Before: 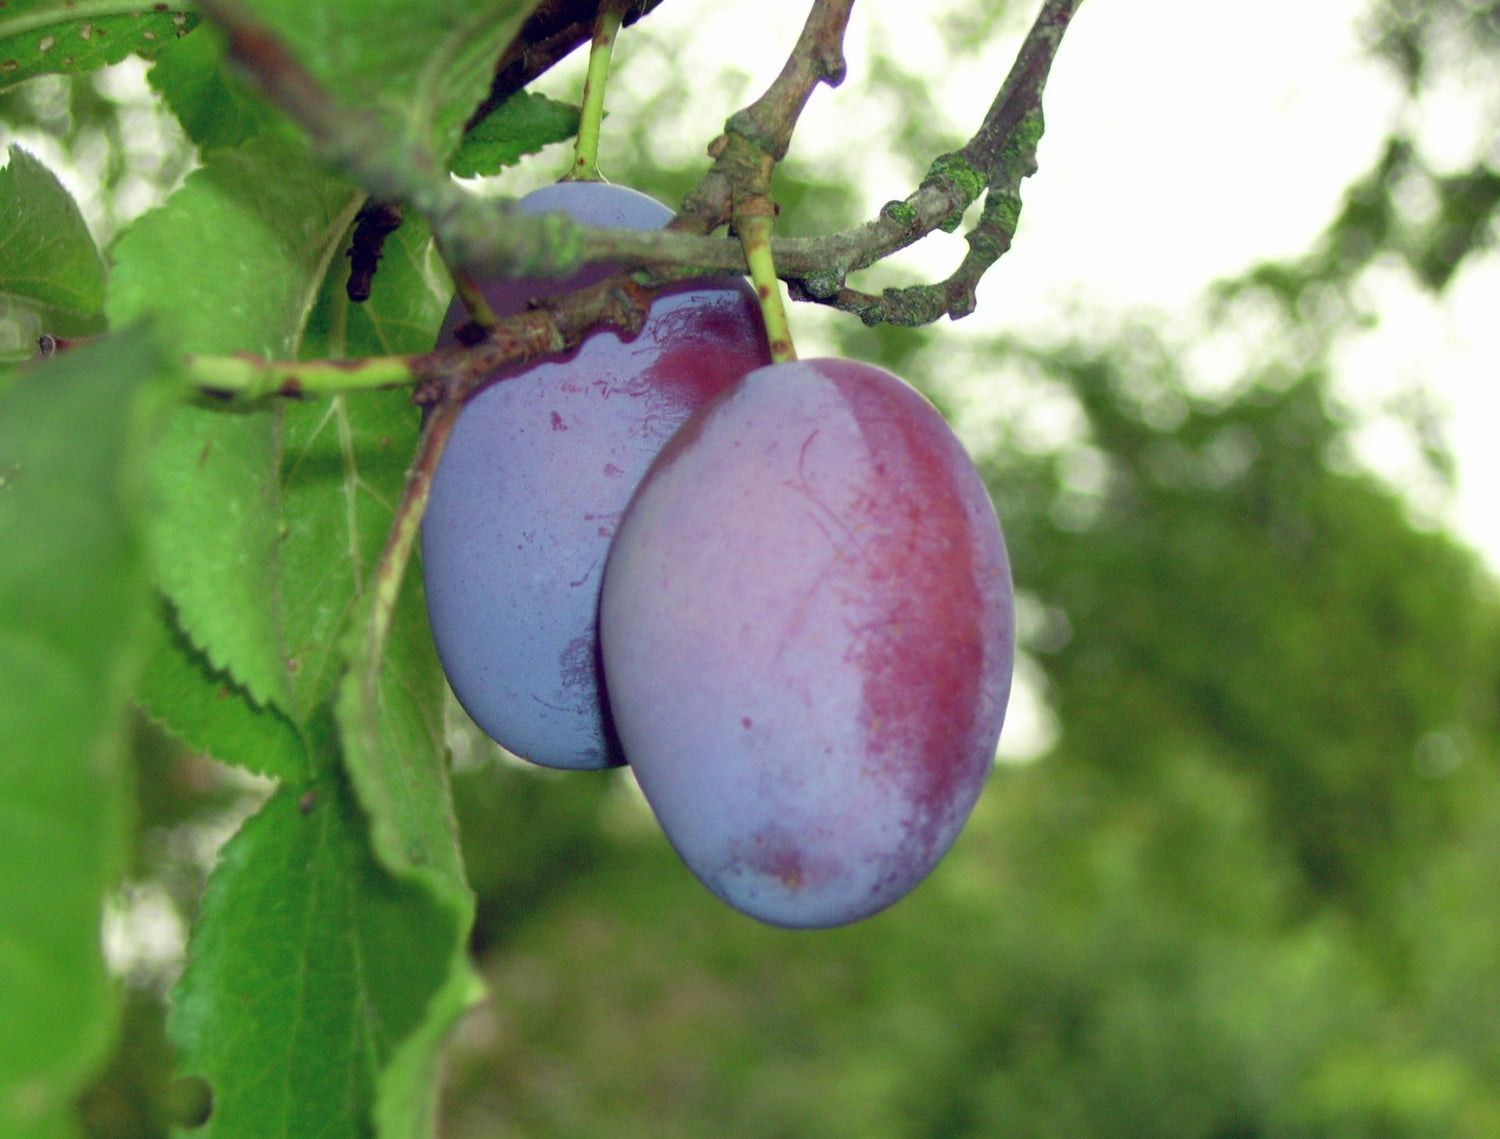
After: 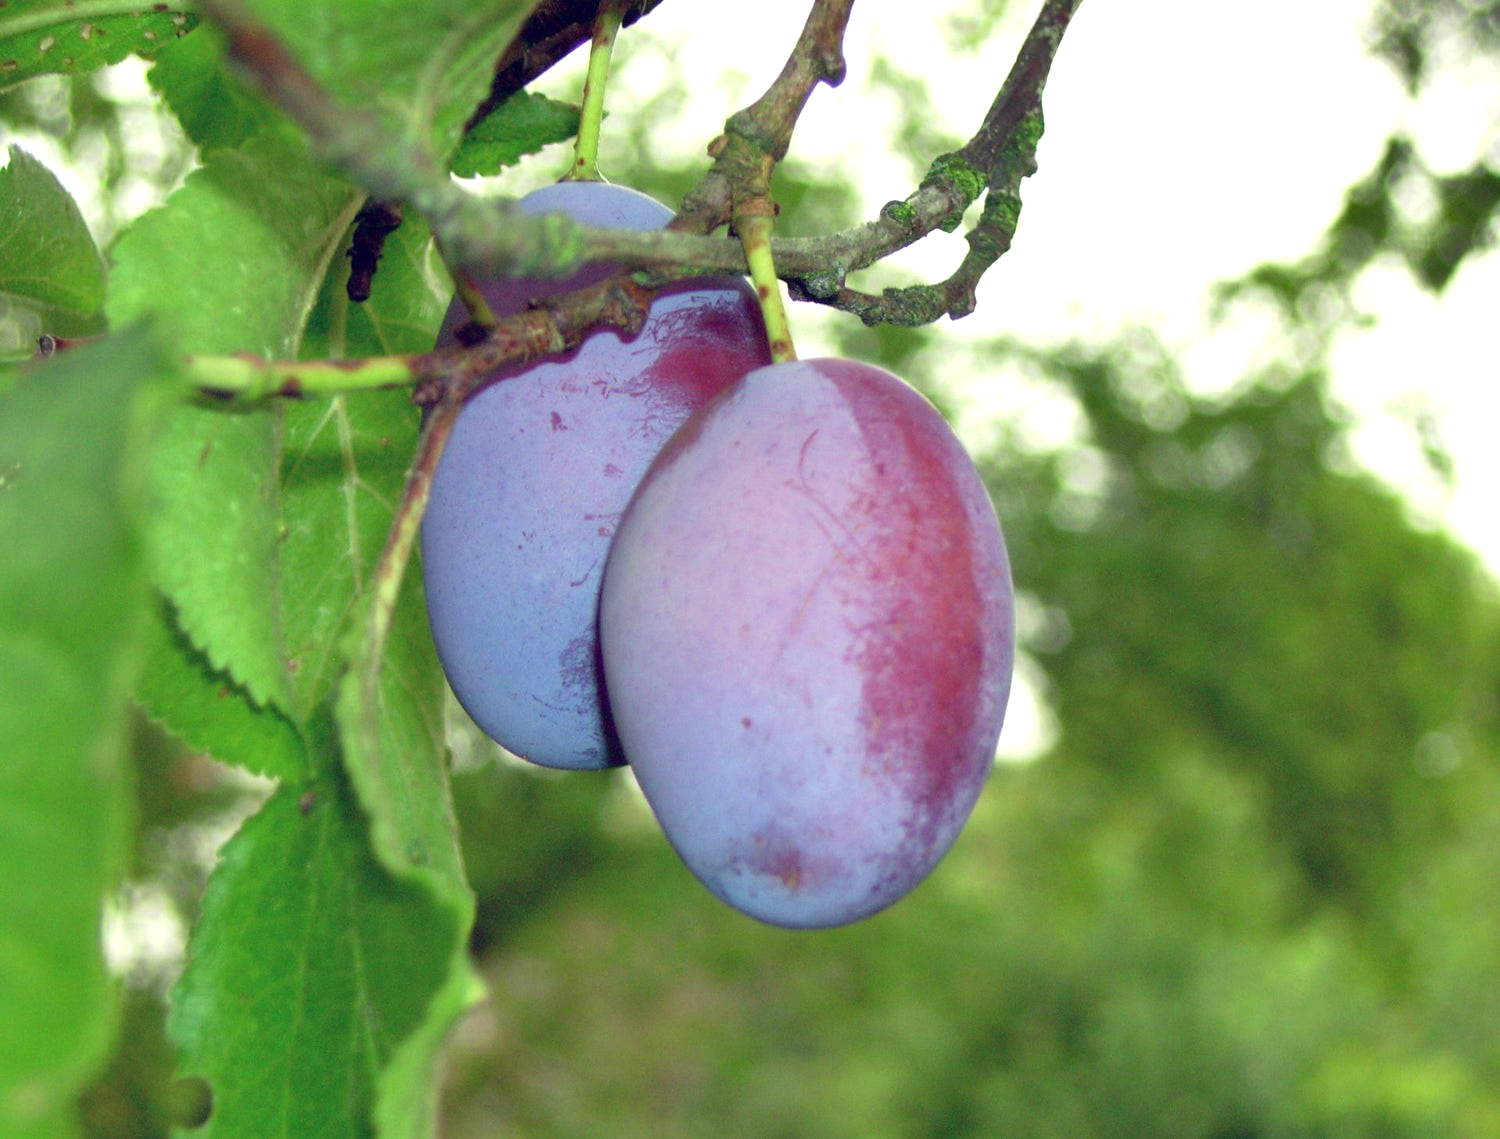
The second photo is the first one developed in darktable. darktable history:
shadows and highlights: shadows 37.63, highlights -28.09, soften with gaussian
exposure: exposure 0.453 EV, compensate exposure bias true, compensate highlight preservation false
